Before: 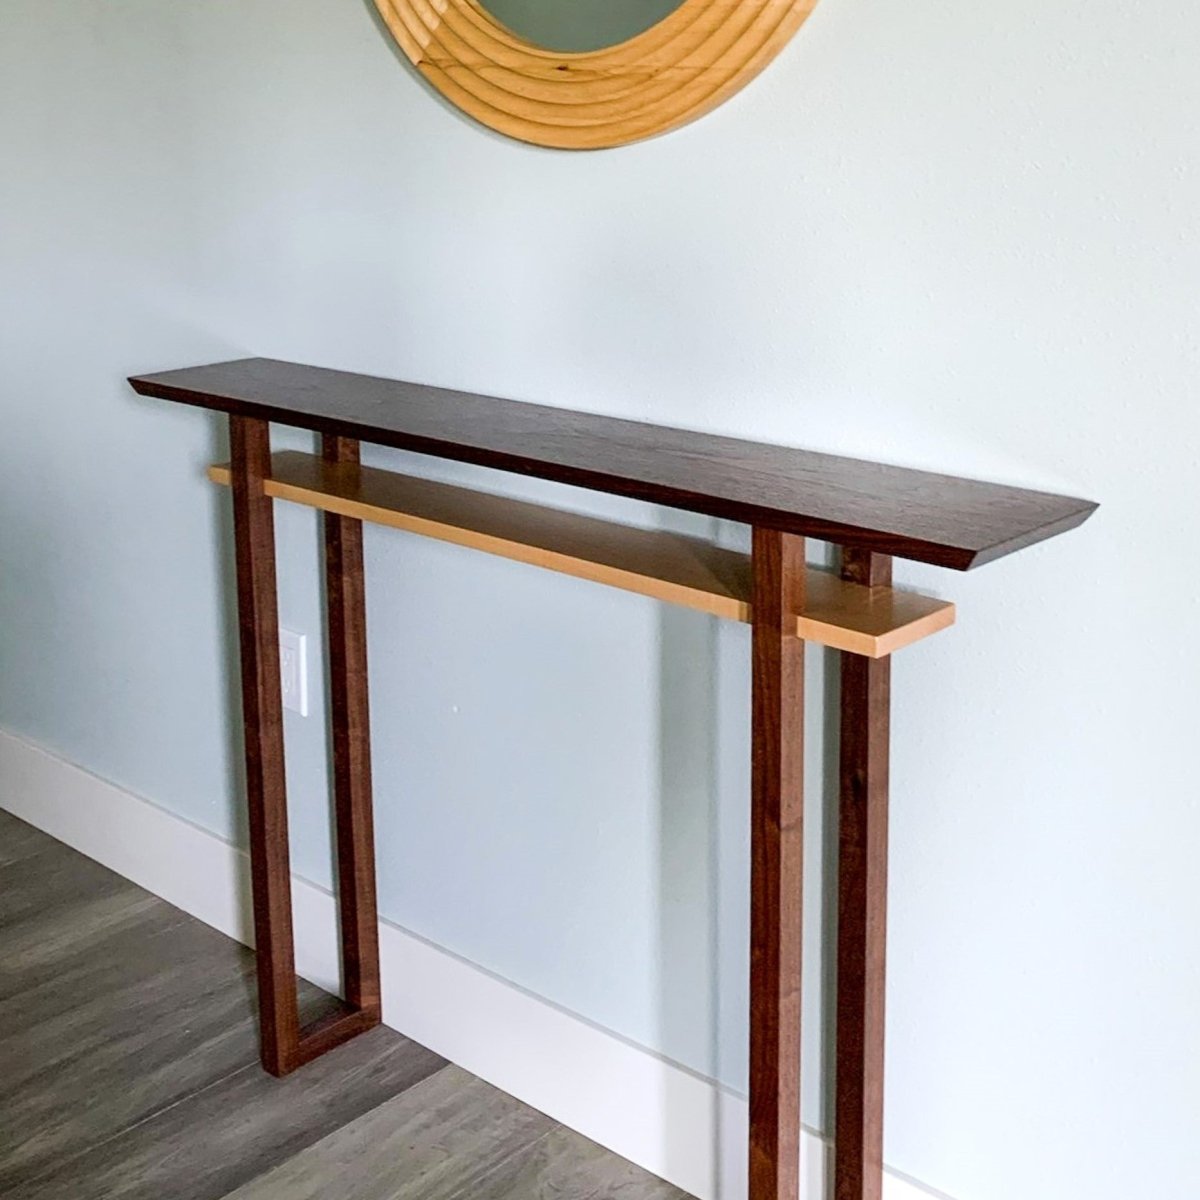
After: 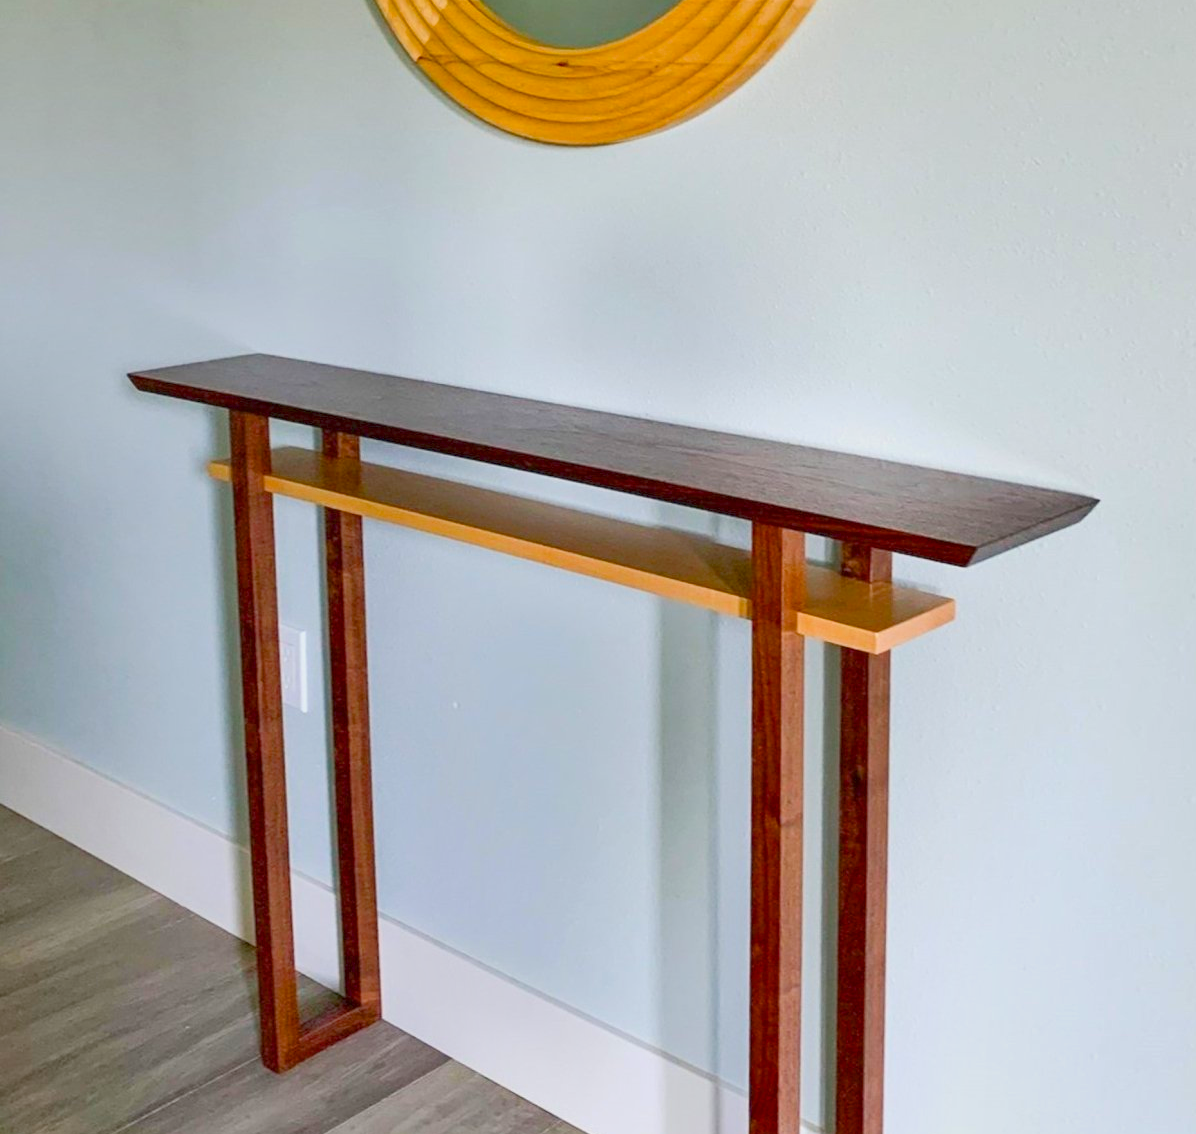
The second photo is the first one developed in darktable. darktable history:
crop: top 0.398%, right 0.256%, bottom 5.085%
shadows and highlights: soften with gaussian
color balance rgb: perceptual saturation grading › global saturation 30.794%, contrast -29.38%
exposure: exposure 0.763 EV, compensate highlight preservation false
color correction: highlights a* -0.101, highlights b* 0.072
